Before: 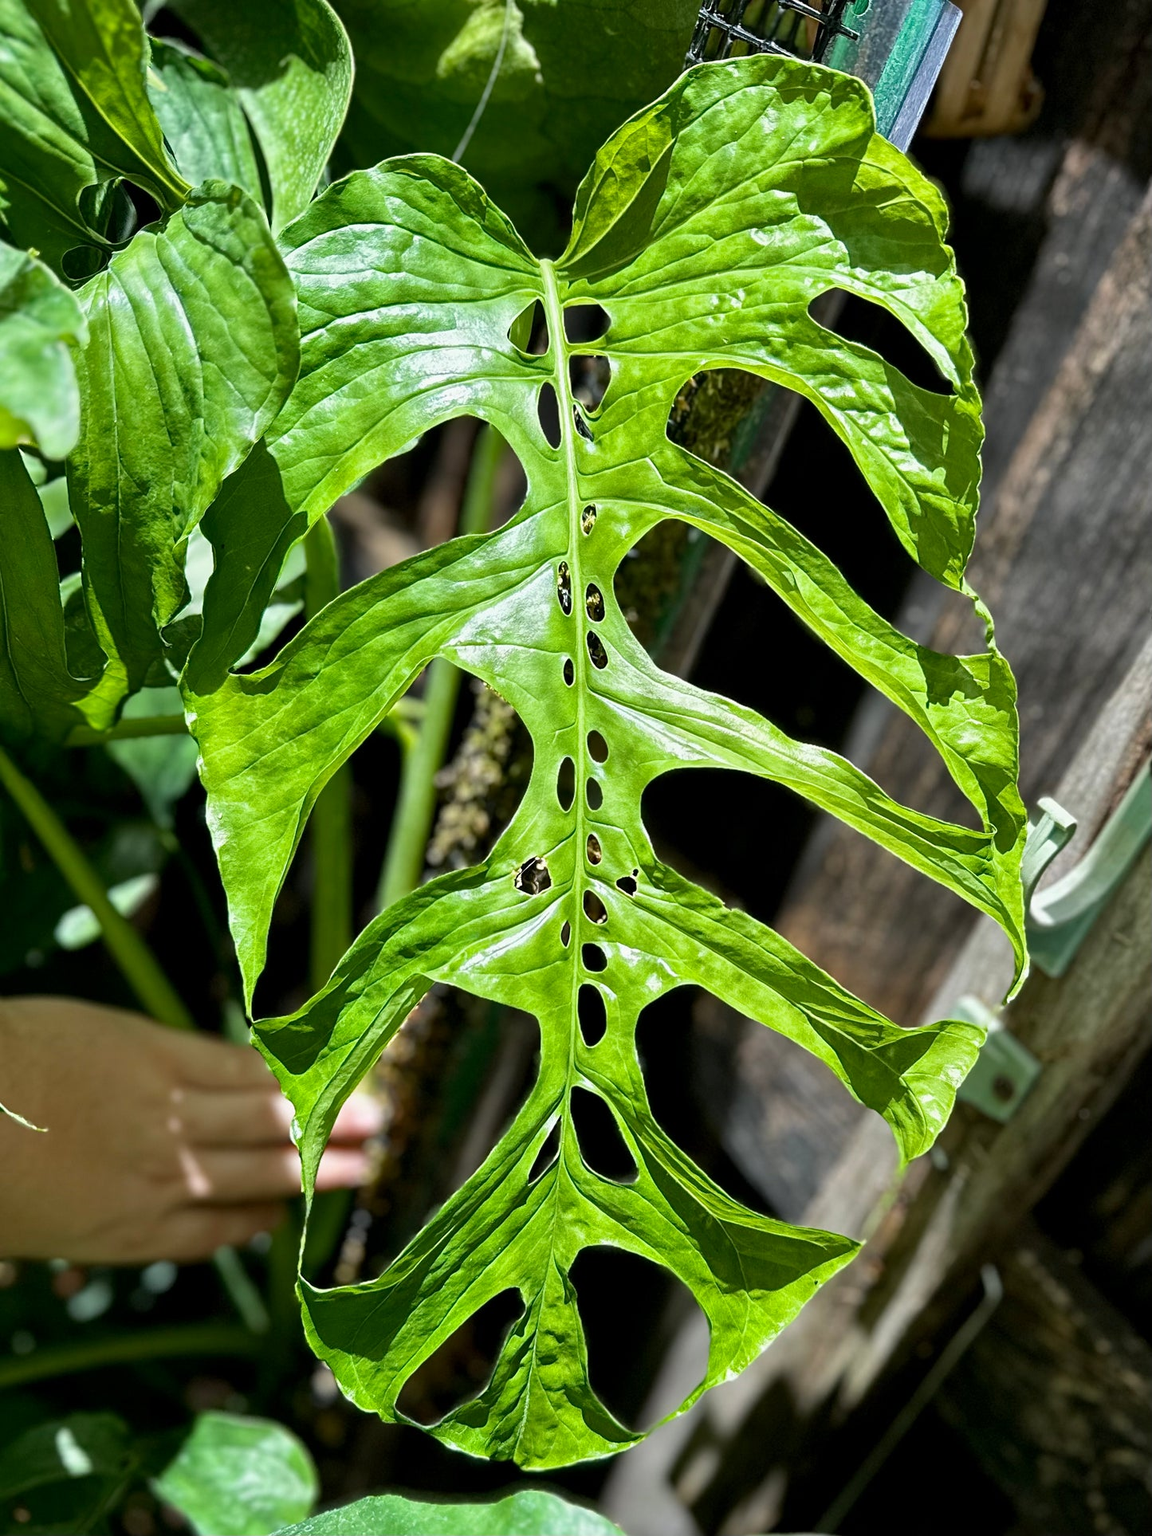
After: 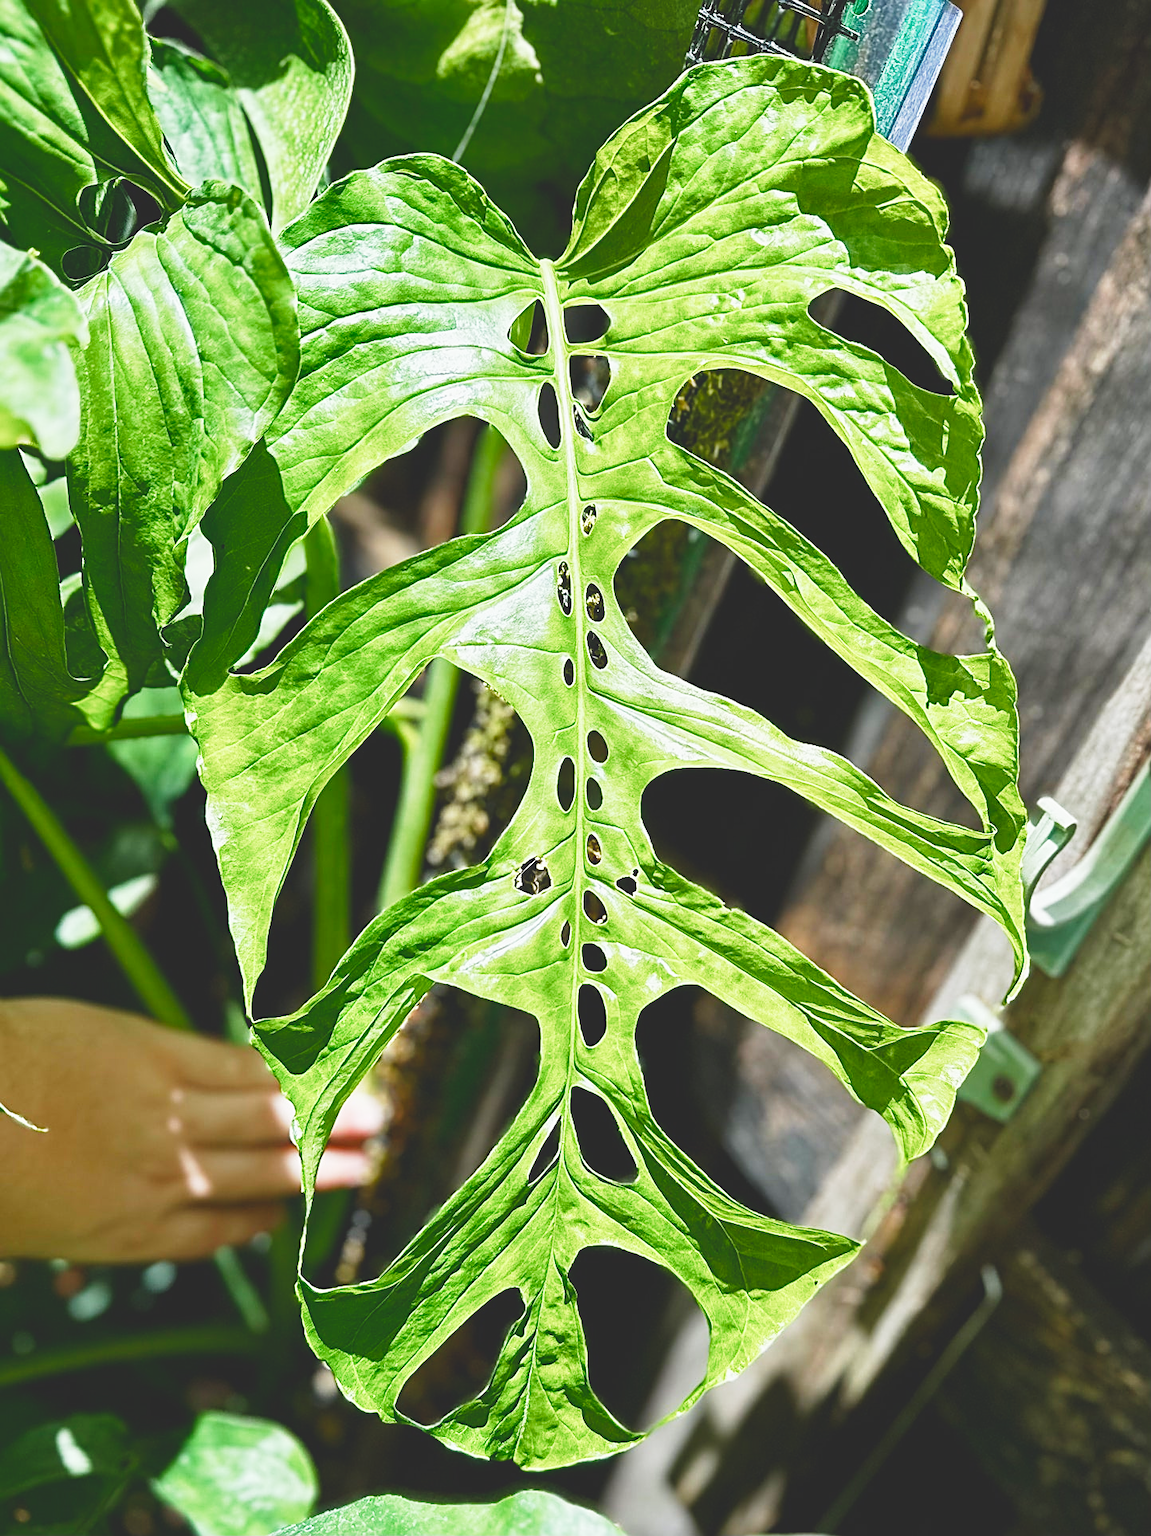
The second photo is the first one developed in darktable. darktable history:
sharpen: on, module defaults
color balance rgb: global offset › luminance 2%, perceptual saturation grading › global saturation 20%, perceptual saturation grading › highlights -50.256%, perceptual saturation grading › shadows 30.011%, contrast -10.069%
base curve: curves: ch0 [(0, 0) (0.005, 0.002) (0.193, 0.295) (0.399, 0.664) (0.75, 0.928) (1, 1)], preserve colors none
